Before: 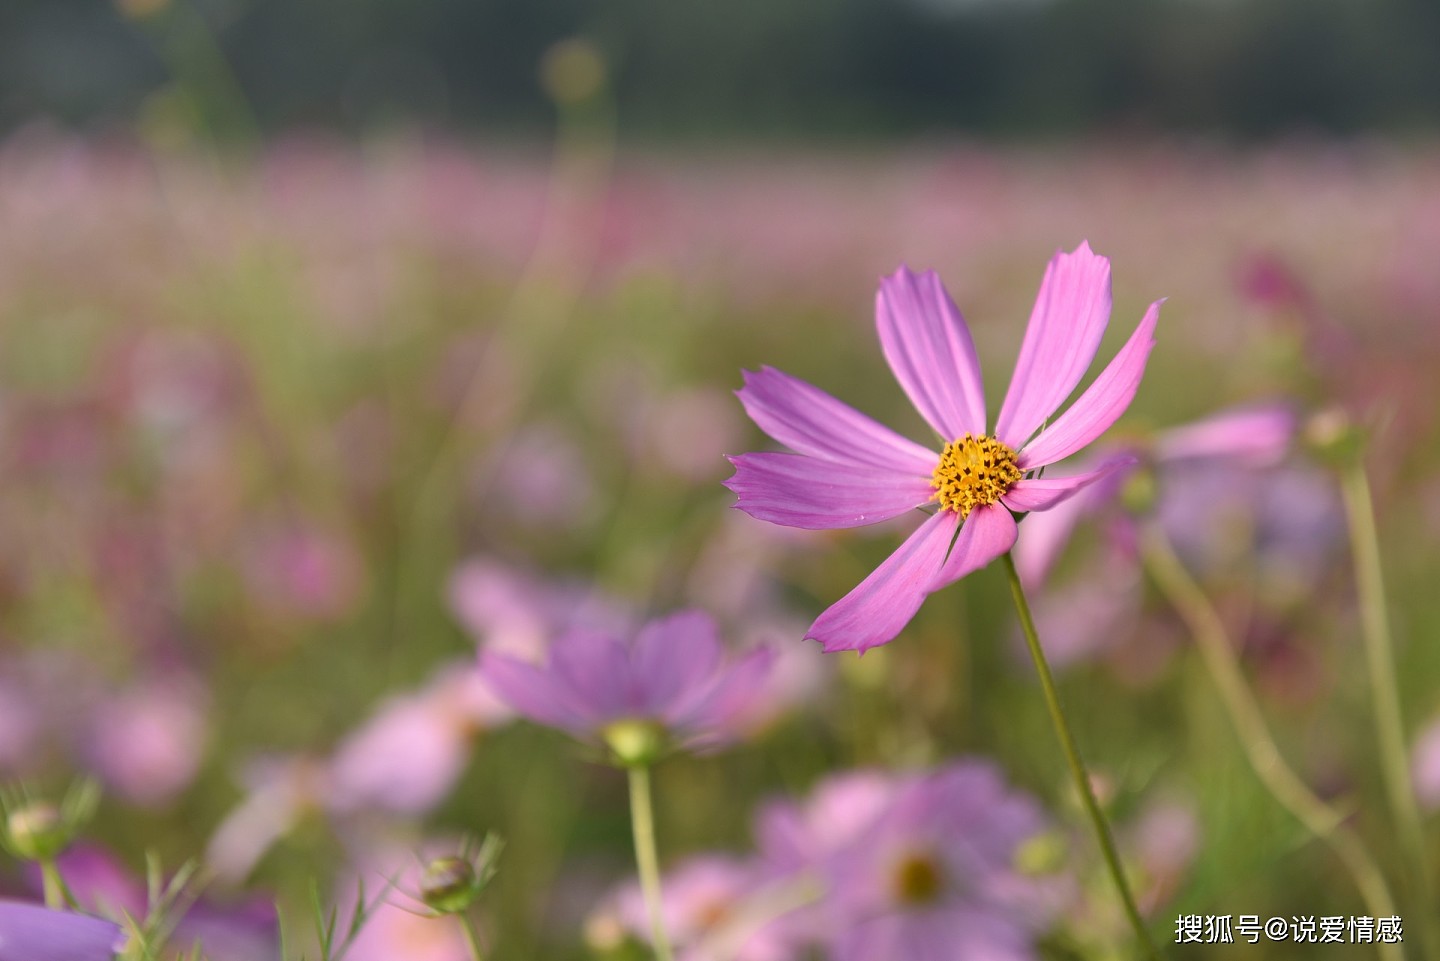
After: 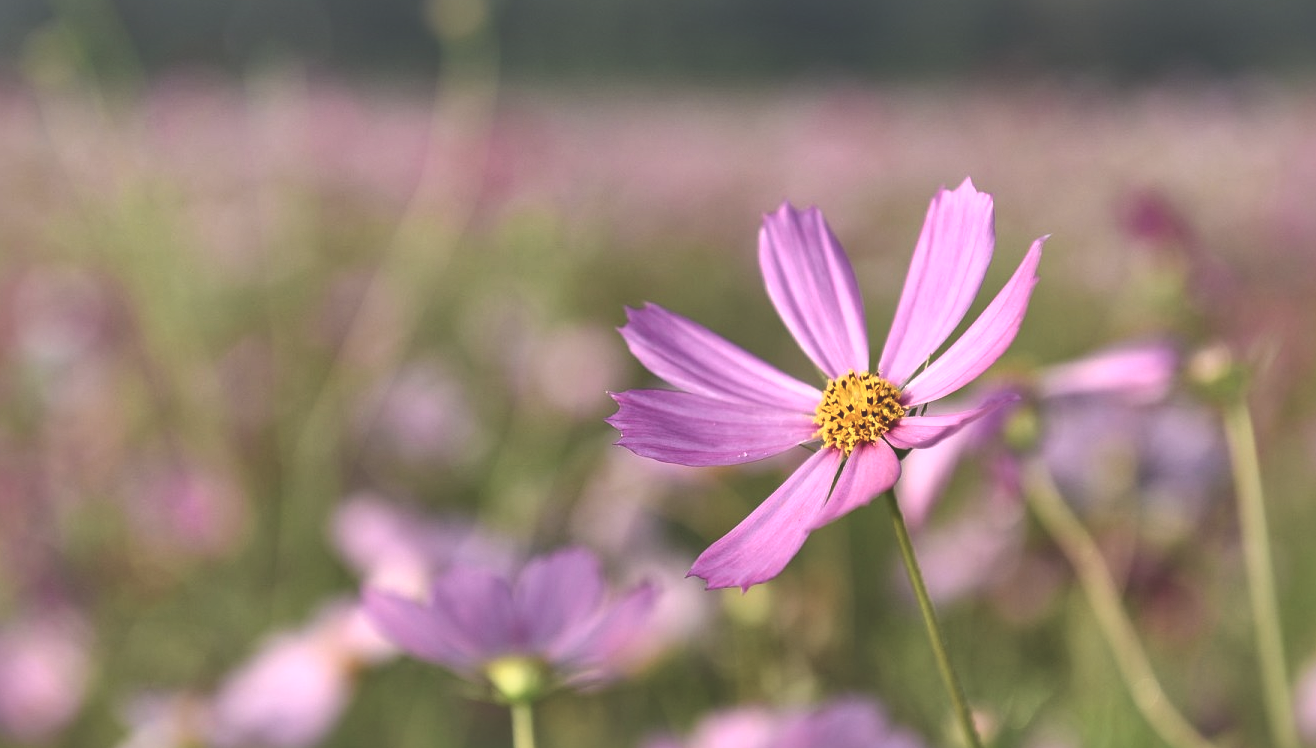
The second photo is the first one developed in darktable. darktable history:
crop: left 8.155%, top 6.611%, bottom 15.385%
local contrast: mode bilateral grid, contrast 20, coarseness 50, detail 179%, midtone range 0.2
exposure: black level correction -0.041, exposure 0.064 EV, compensate highlight preservation false
